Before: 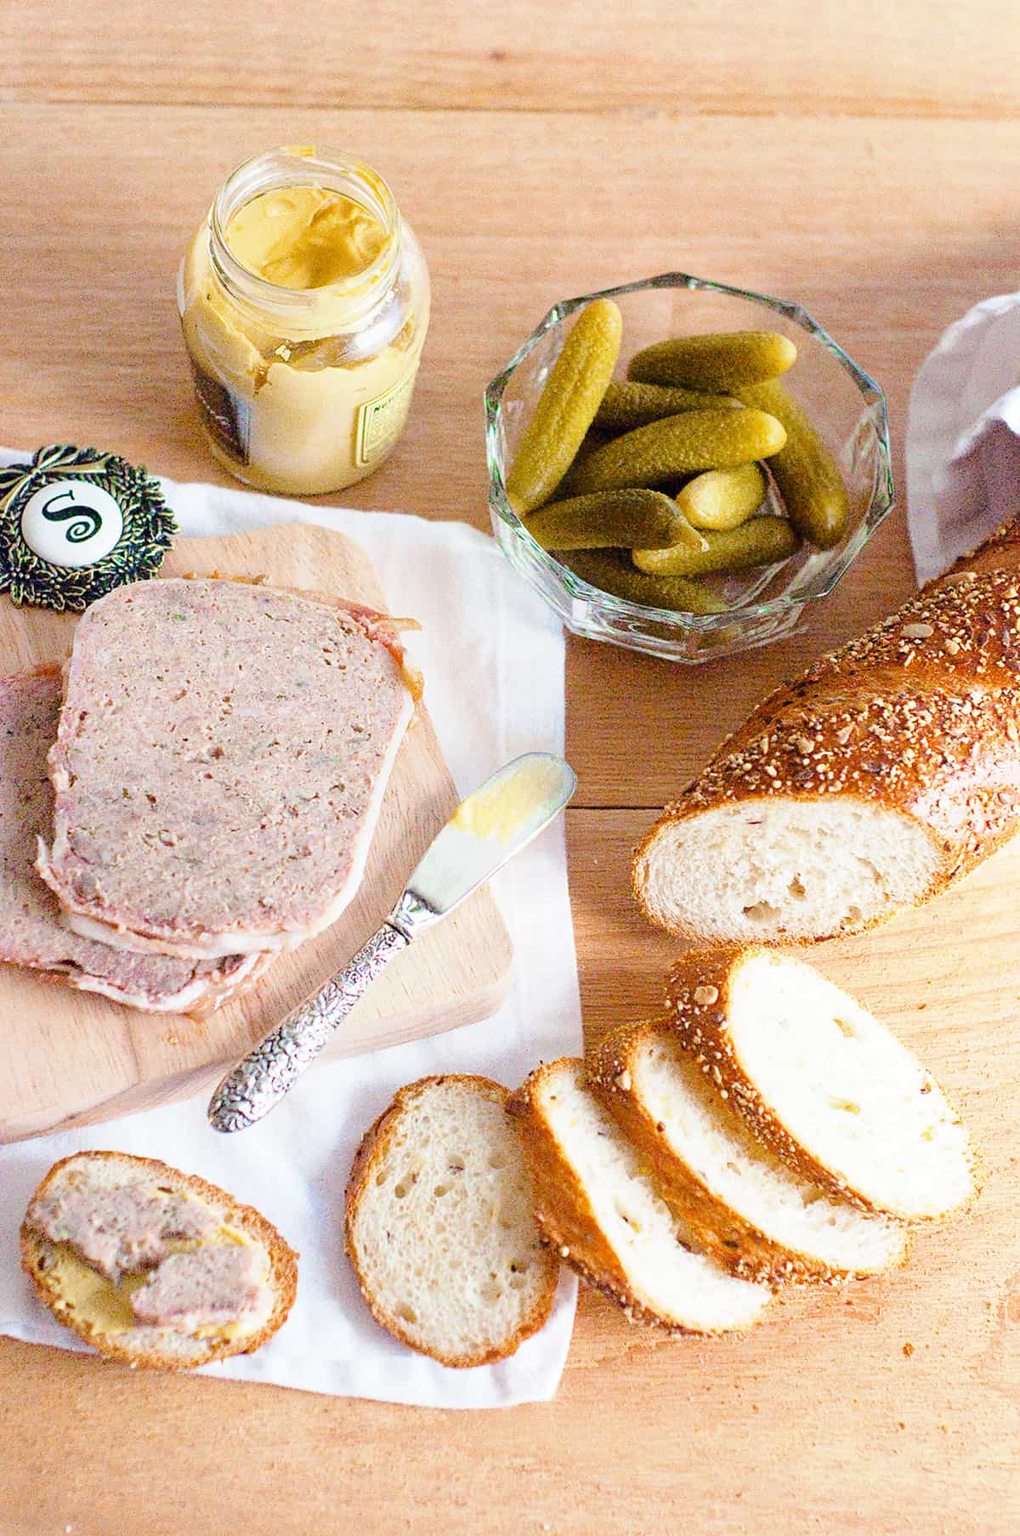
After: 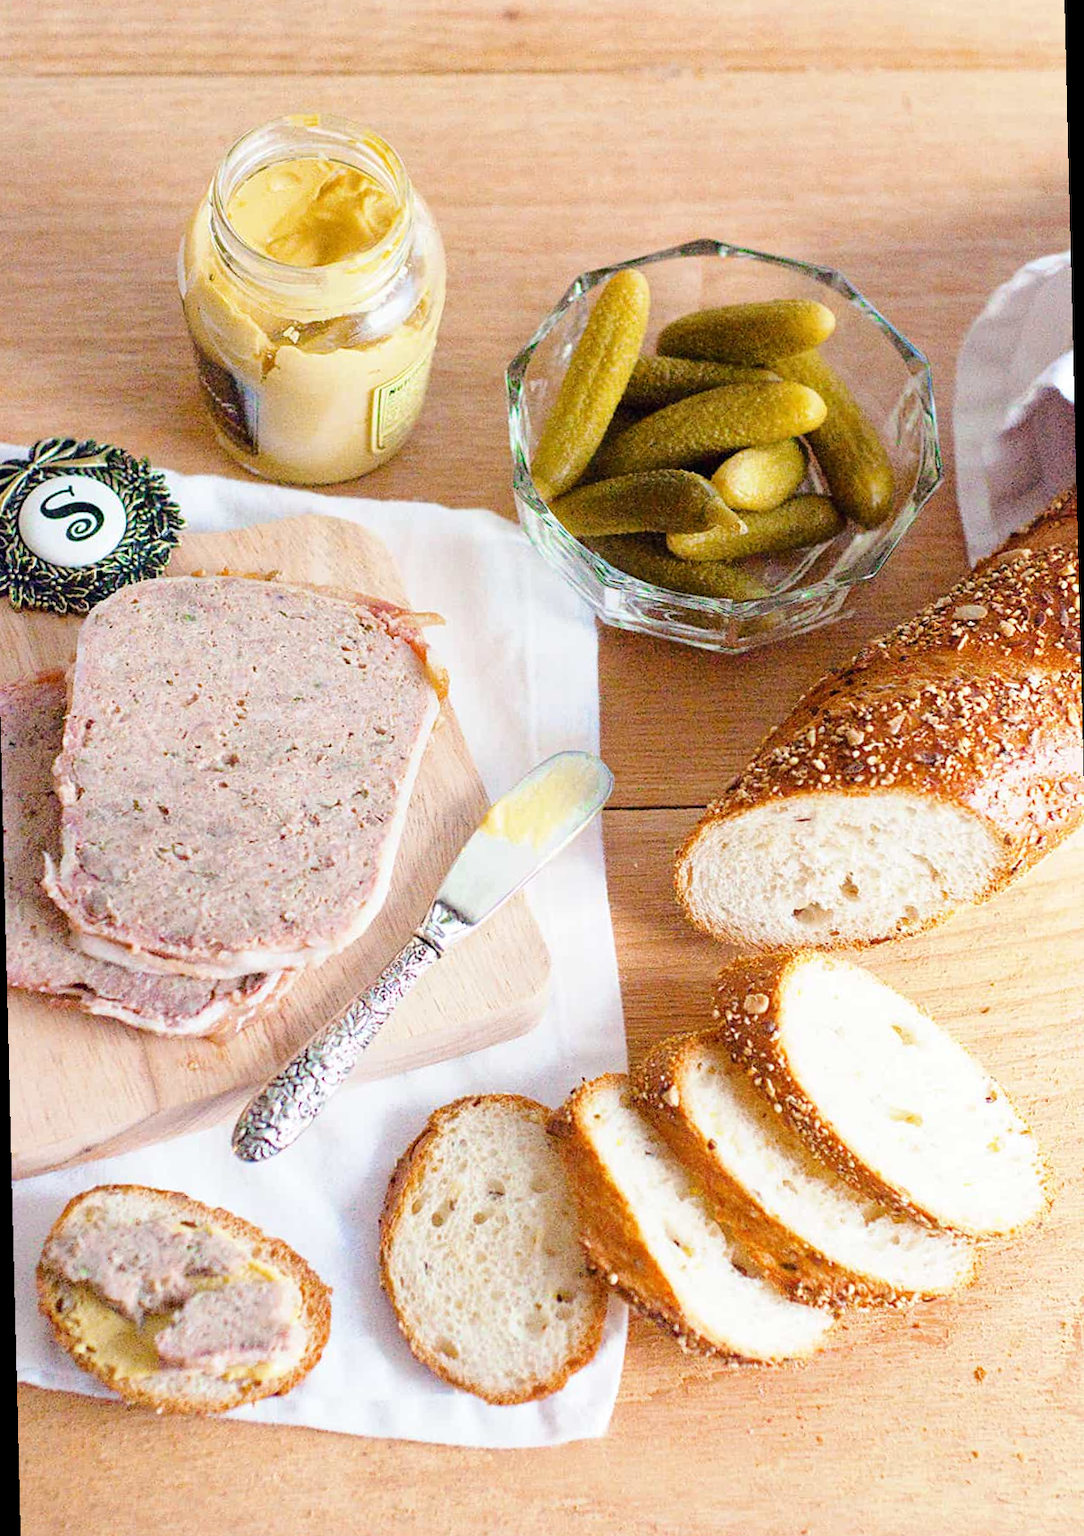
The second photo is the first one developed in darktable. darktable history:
rotate and perspective: rotation -1.42°, crop left 0.016, crop right 0.984, crop top 0.035, crop bottom 0.965
